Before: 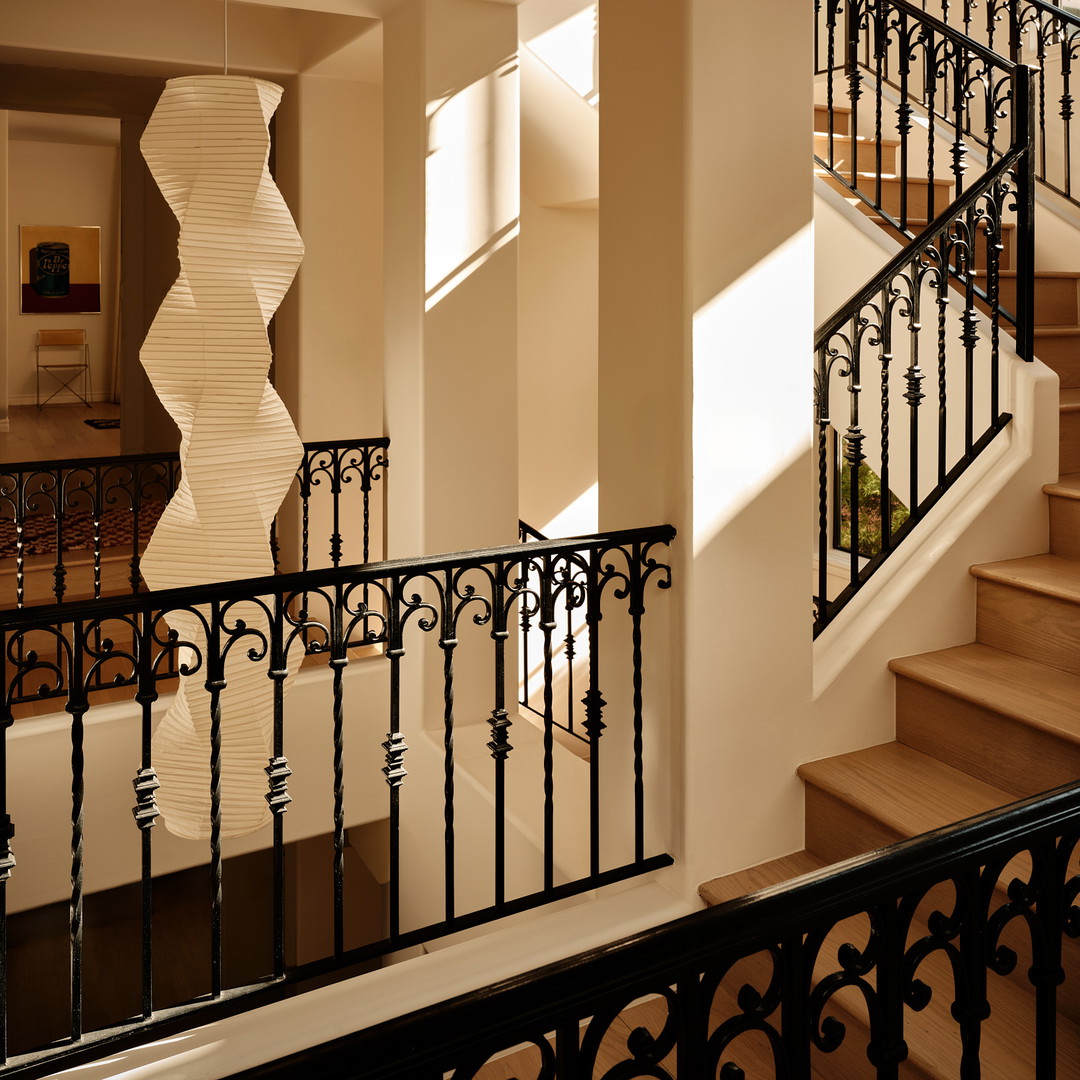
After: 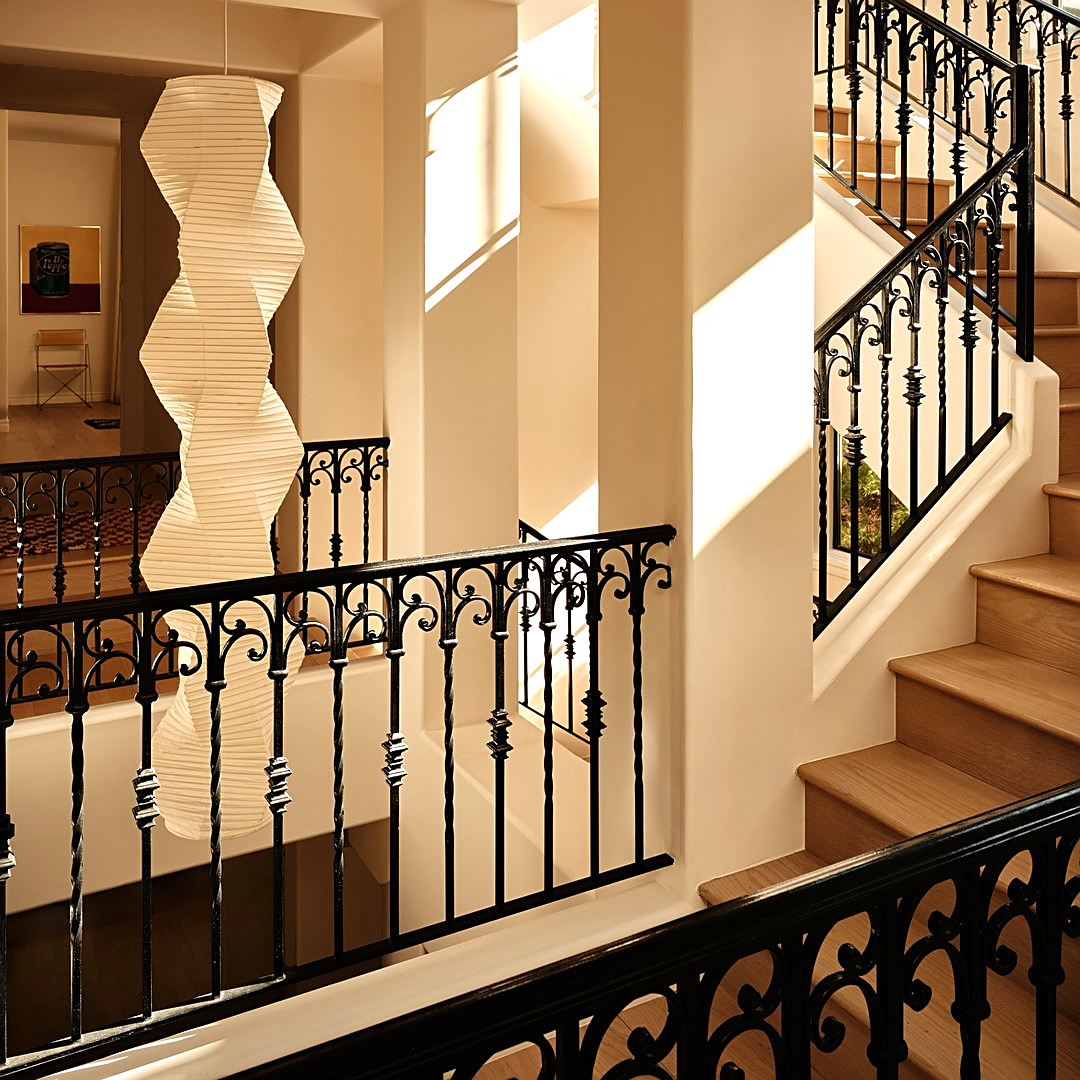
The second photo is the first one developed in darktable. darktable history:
exposure: black level correction 0, exposure 0.498 EV, compensate highlight preservation false
sharpen: on, module defaults
